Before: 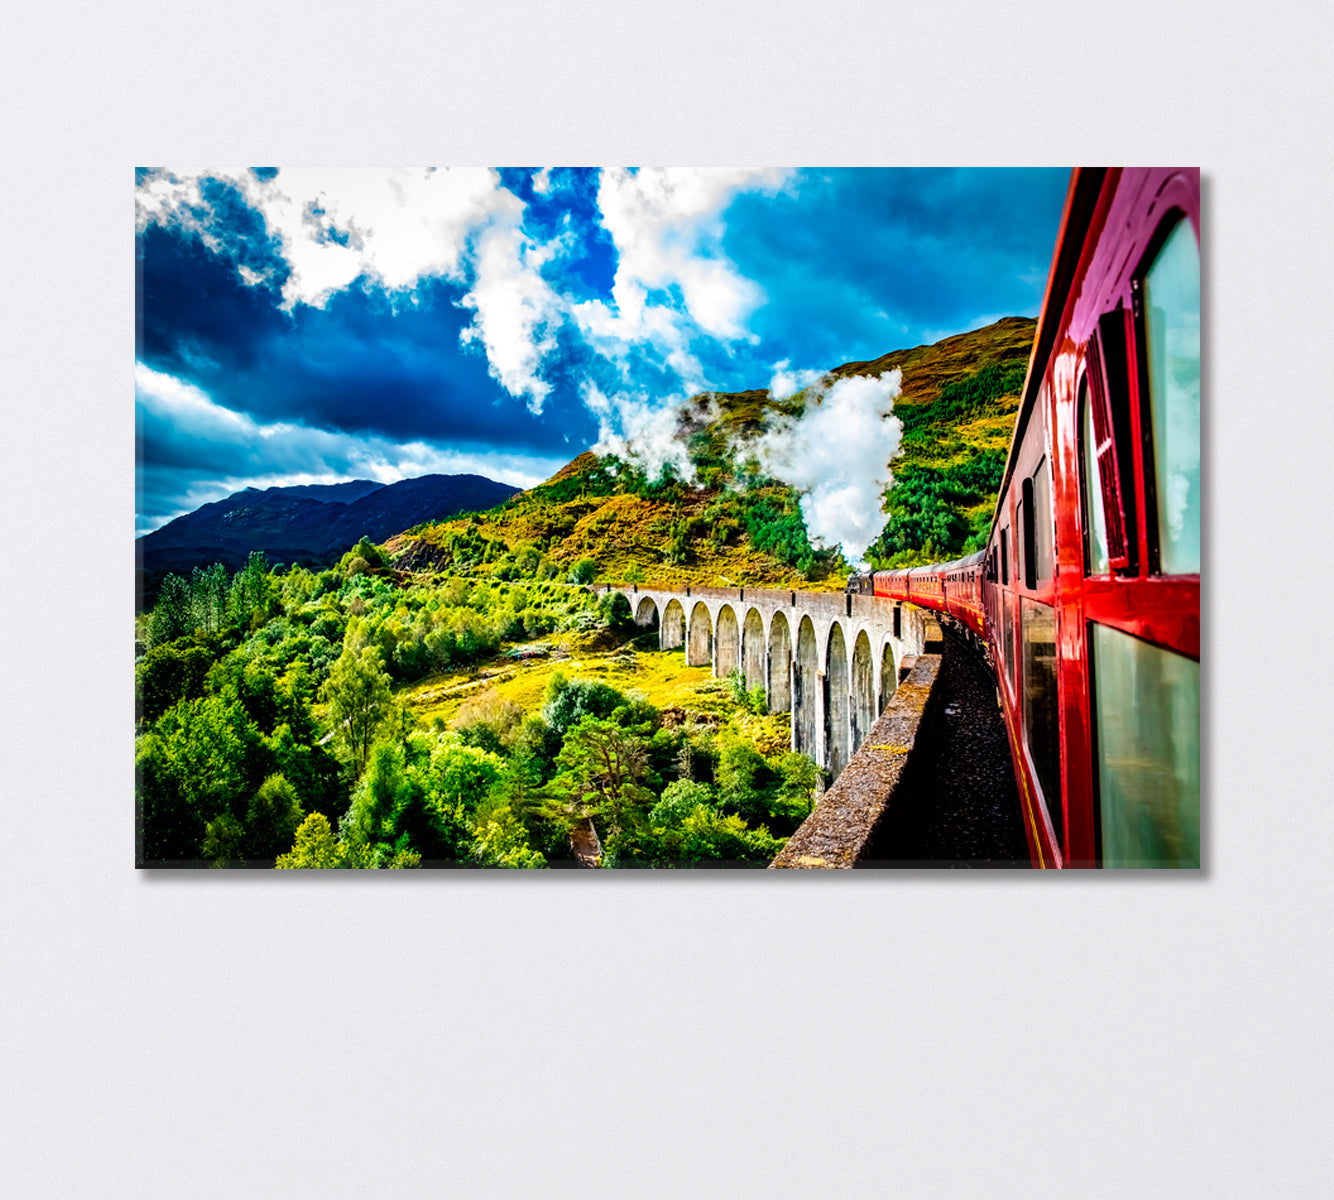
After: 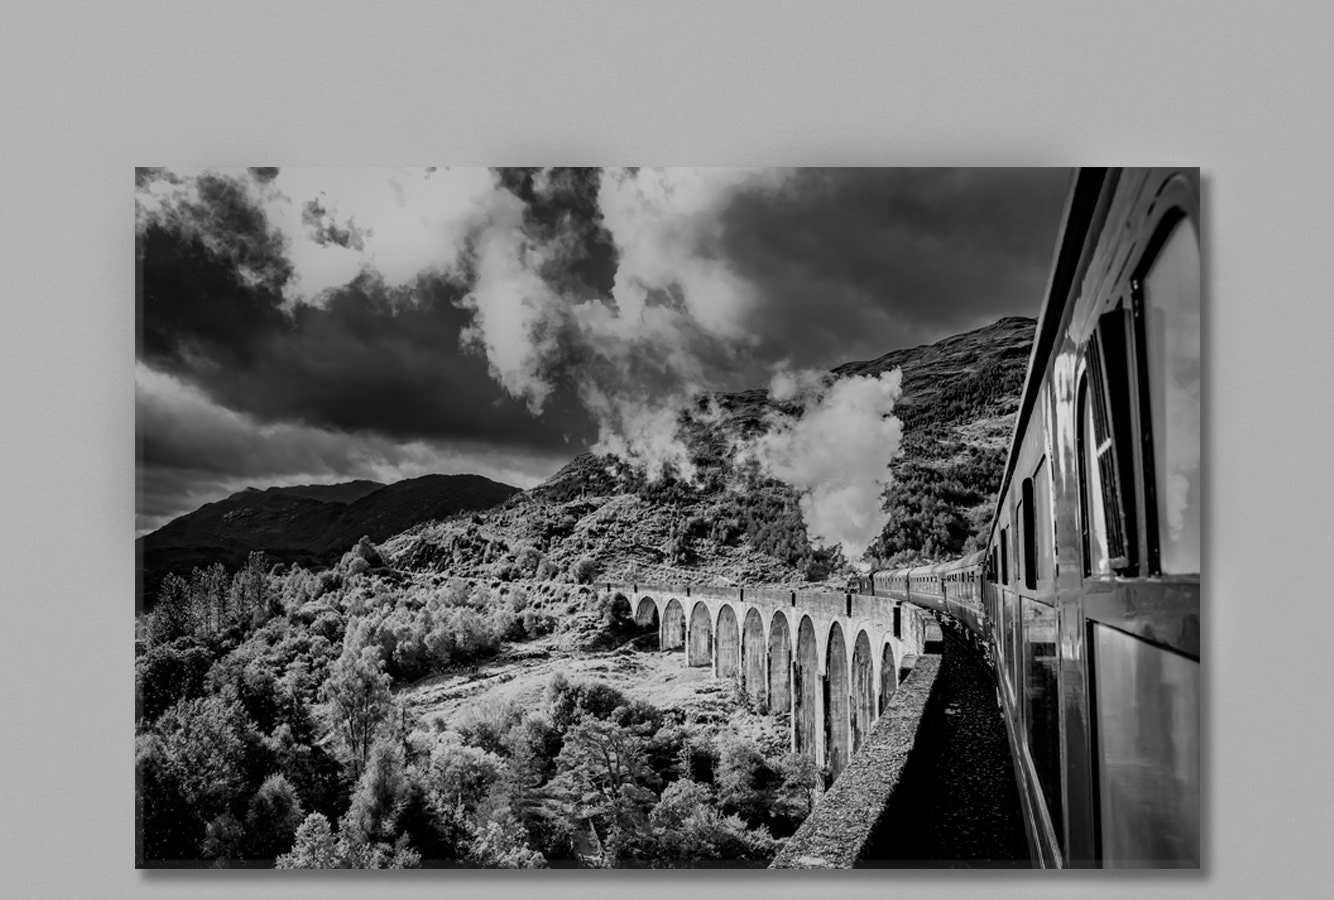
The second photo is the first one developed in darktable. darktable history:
color balance rgb: linear chroma grading › global chroma 15%, perceptual saturation grading › global saturation 30%
crop: bottom 24.988%
monochrome: a 79.32, b 81.83, size 1.1
